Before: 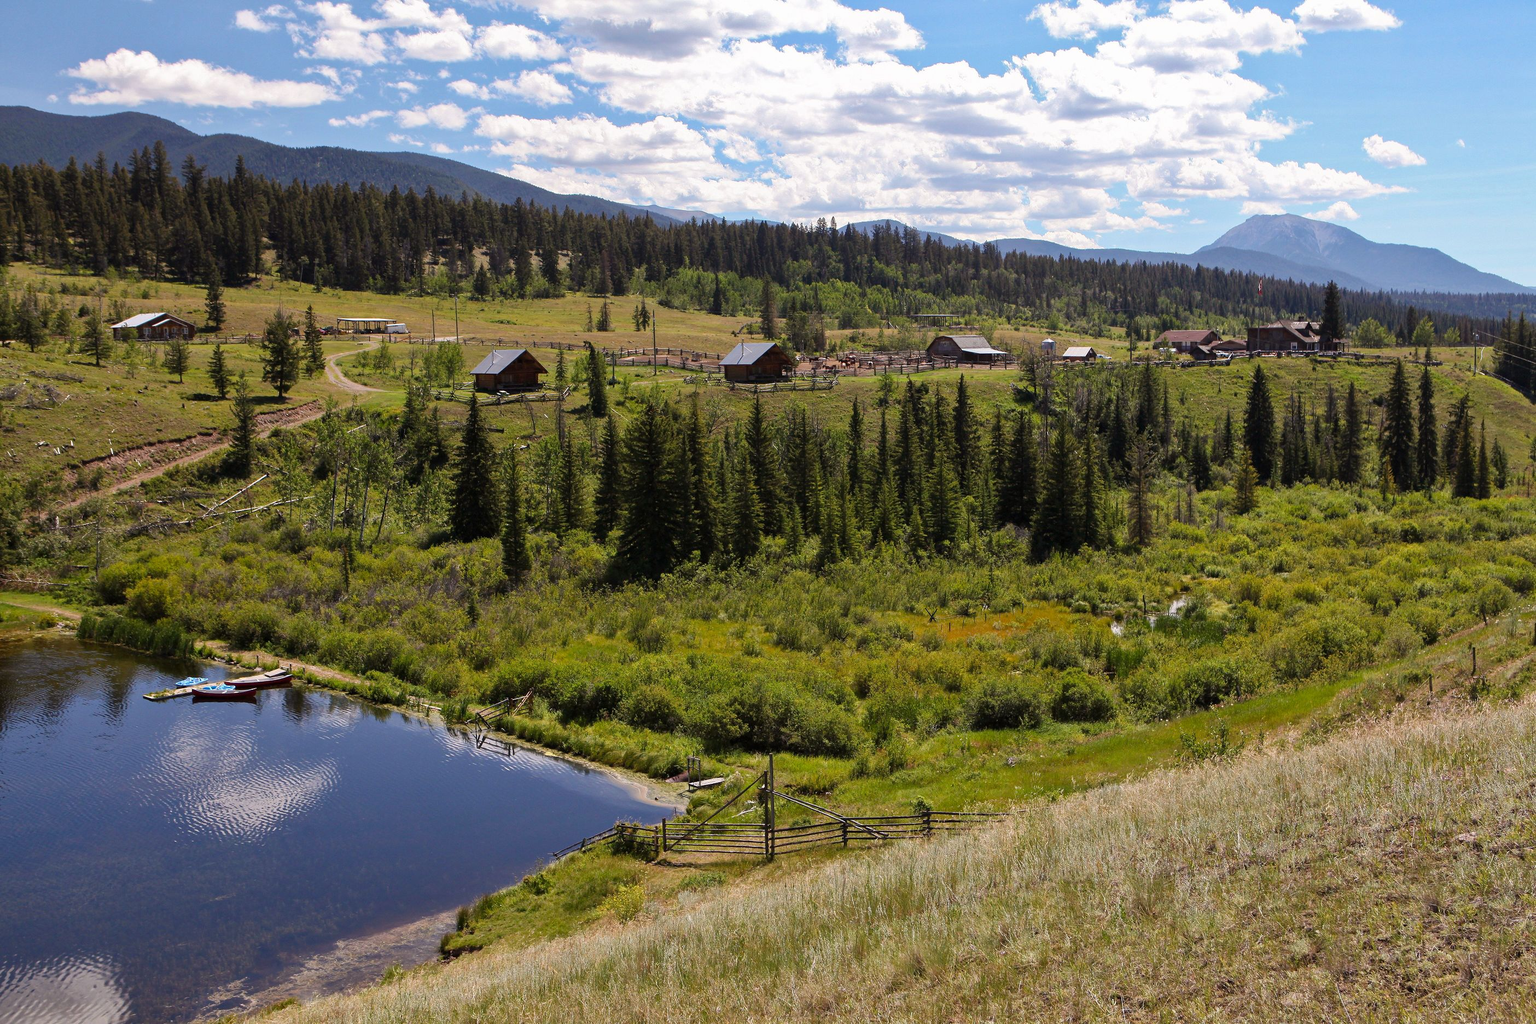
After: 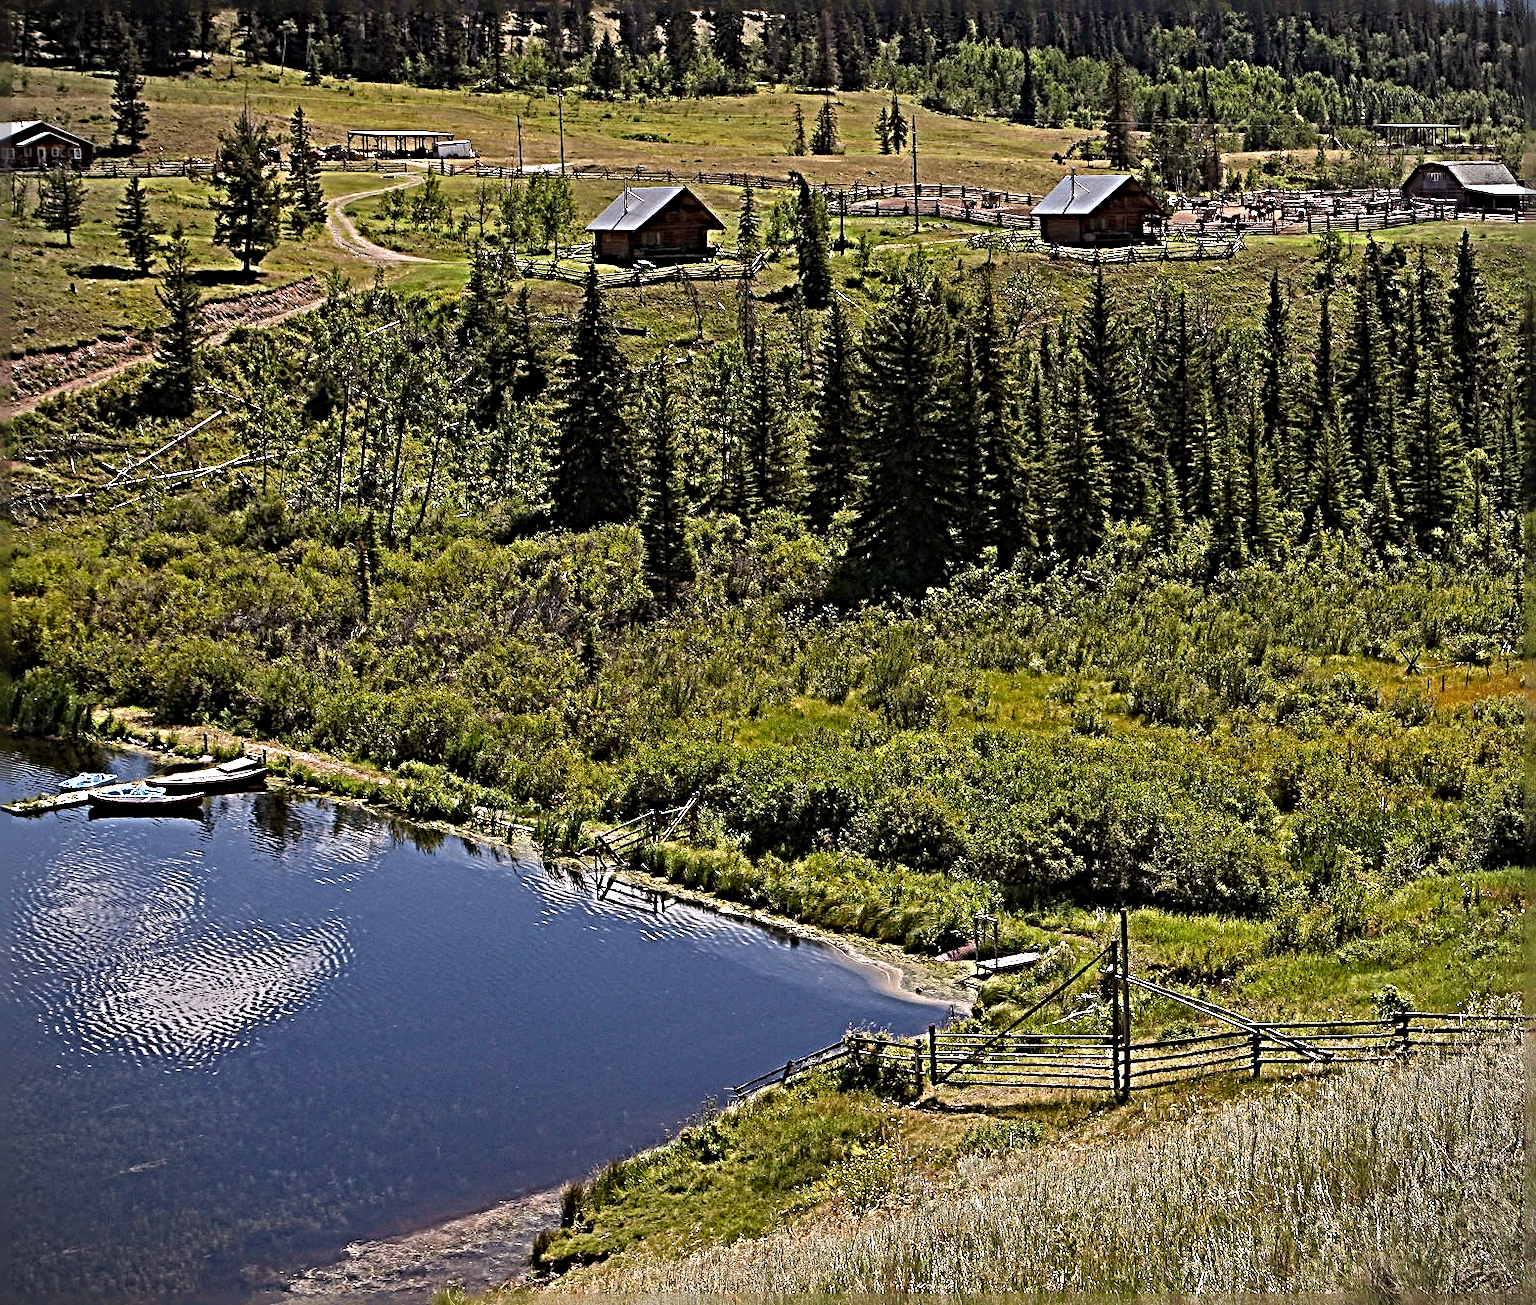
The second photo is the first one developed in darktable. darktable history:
crop: left 9.308%, top 23.982%, right 34.769%, bottom 4.718%
vignetting: fall-off start 92.57%
sharpen: radius 6.25, amount 1.816, threshold 0.187
